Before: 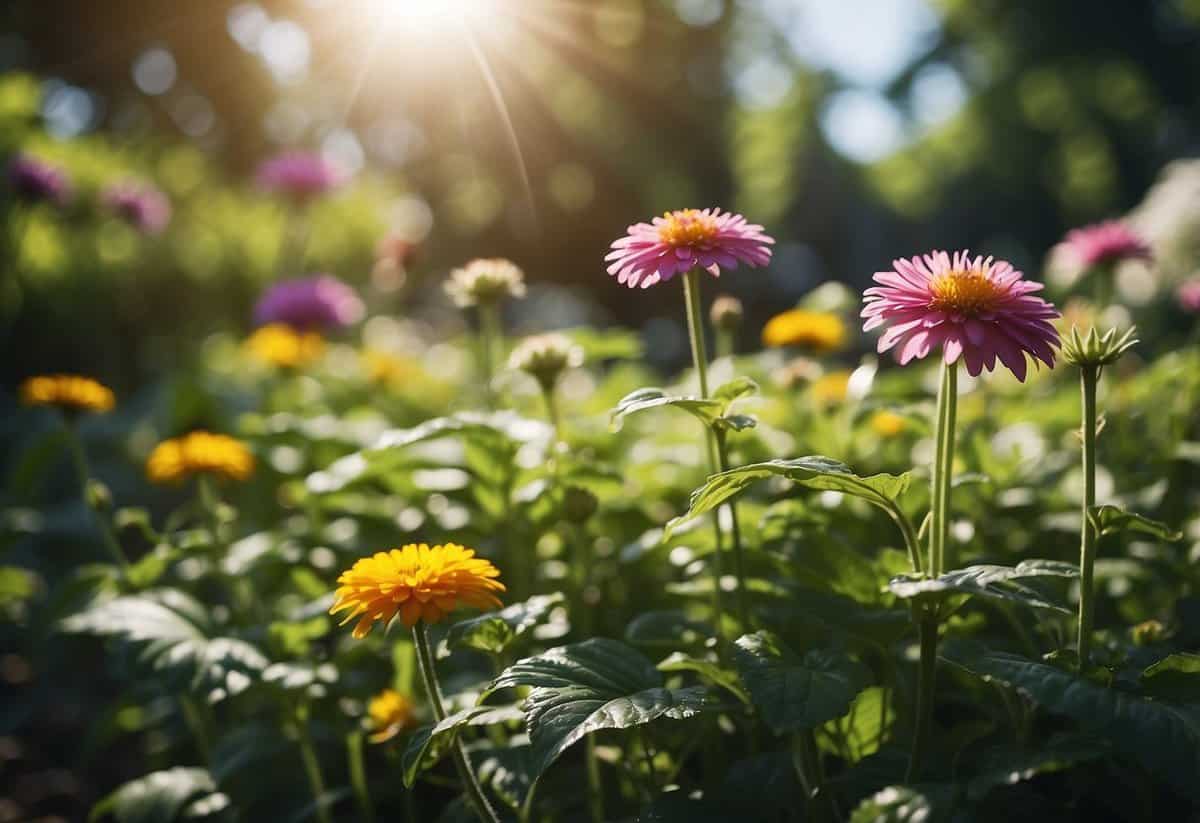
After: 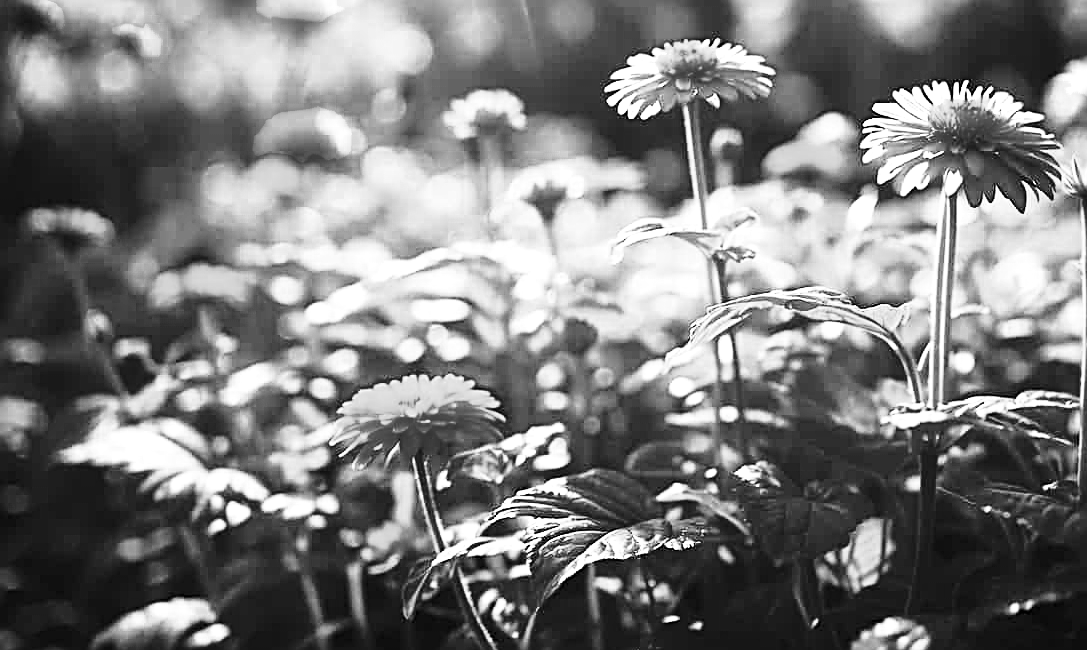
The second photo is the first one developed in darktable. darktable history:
base curve: curves: ch0 [(0, 0) (0.028, 0.03) (0.121, 0.232) (0.46, 0.748) (0.859, 0.968) (1, 1)], preserve colors none
crop: top 20.619%, right 9.335%, bottom 0.326%
contrast brightness saturation: contrast 0.107, saturation -0.175
exposure: exposure 0.298 EV, compensate exposure bias true, compensate highlight preservation false
sharpen: radius 2.83, amount 0.727
color balance rgb: shadows lift › chroma 4.75%, shadows lift › hue 26.73°, highlights gain › chroma 3.001%, highlights gain › hue 76.32°, linear chroma grading › global chroma 14.842%, perceptual saturation grading › global saturation 0.078%, perceptual brilliance grading › global brilliance 11.82%, perceptual brilliance grading › highlights 14.97%, saturation formula JzAzBz (2021)
color zones: curves: ch0 [(0.002, 0.589) (0.107, 0.484) (0.146, 0.249) (0.217, 0.352) (0.309, 0.525) (0.39, 0.404) (0.455, 0.169) (0.597, 0.055) (0.724, 0.212) (0.775, 0.691) (0.869, 0.571) (1, 0.587)]; ch1 [(0, 0) (0.143, 0) (0.286, 0) (0.429, 0) (0.571, 0) (0.714, 0) (0.857, 0)]
